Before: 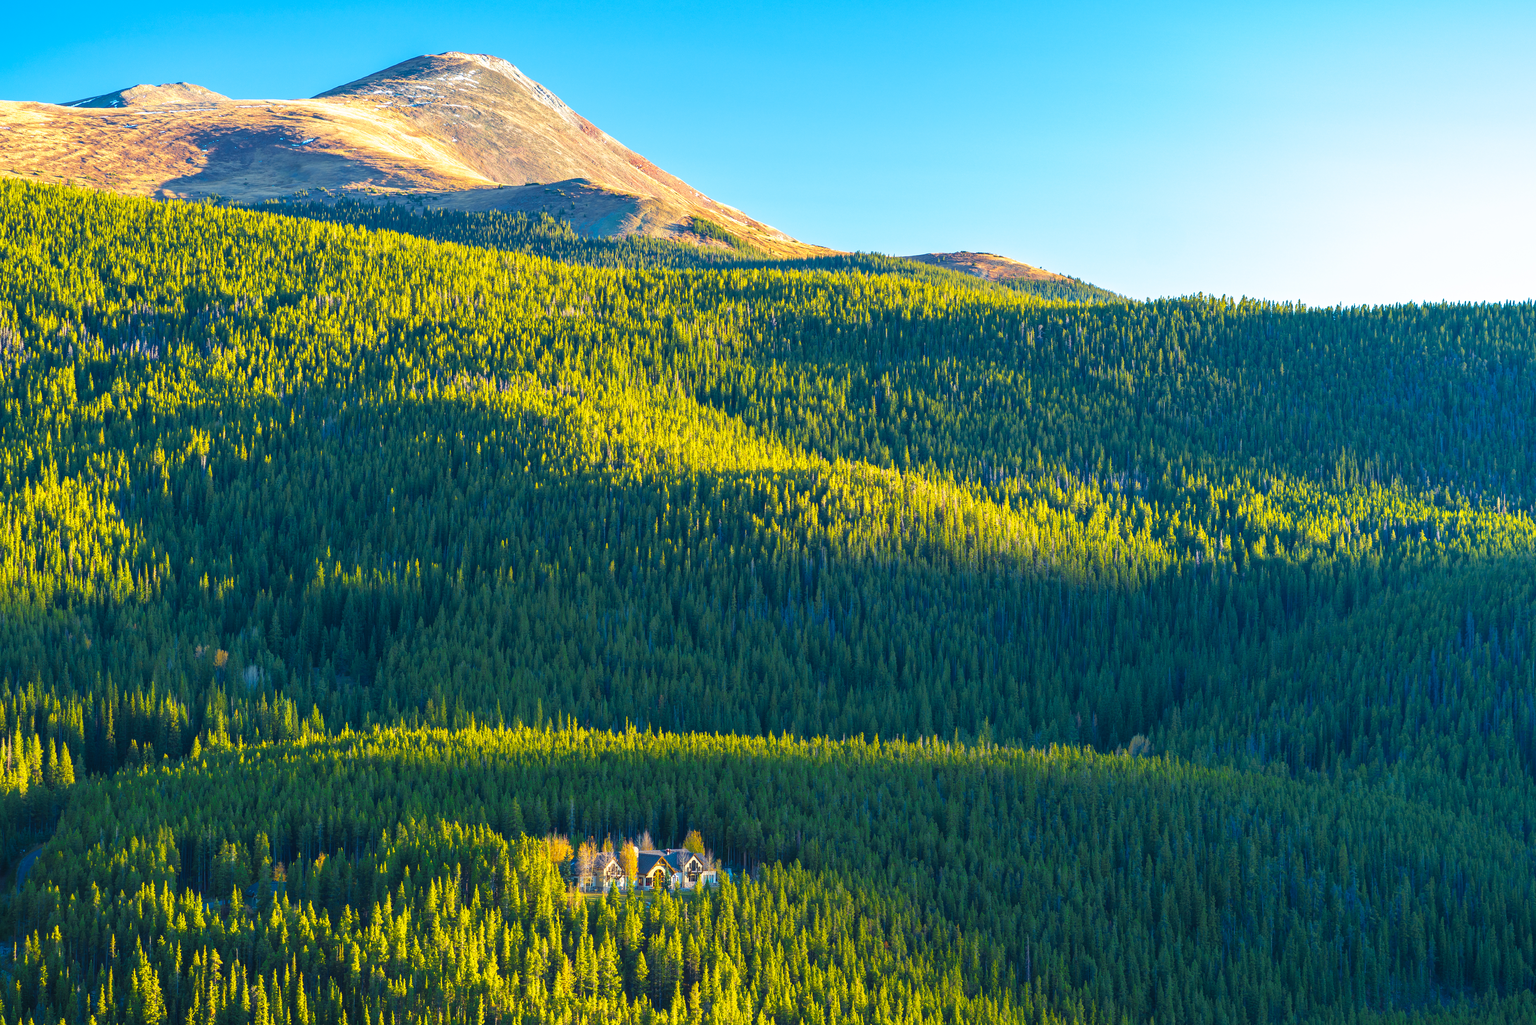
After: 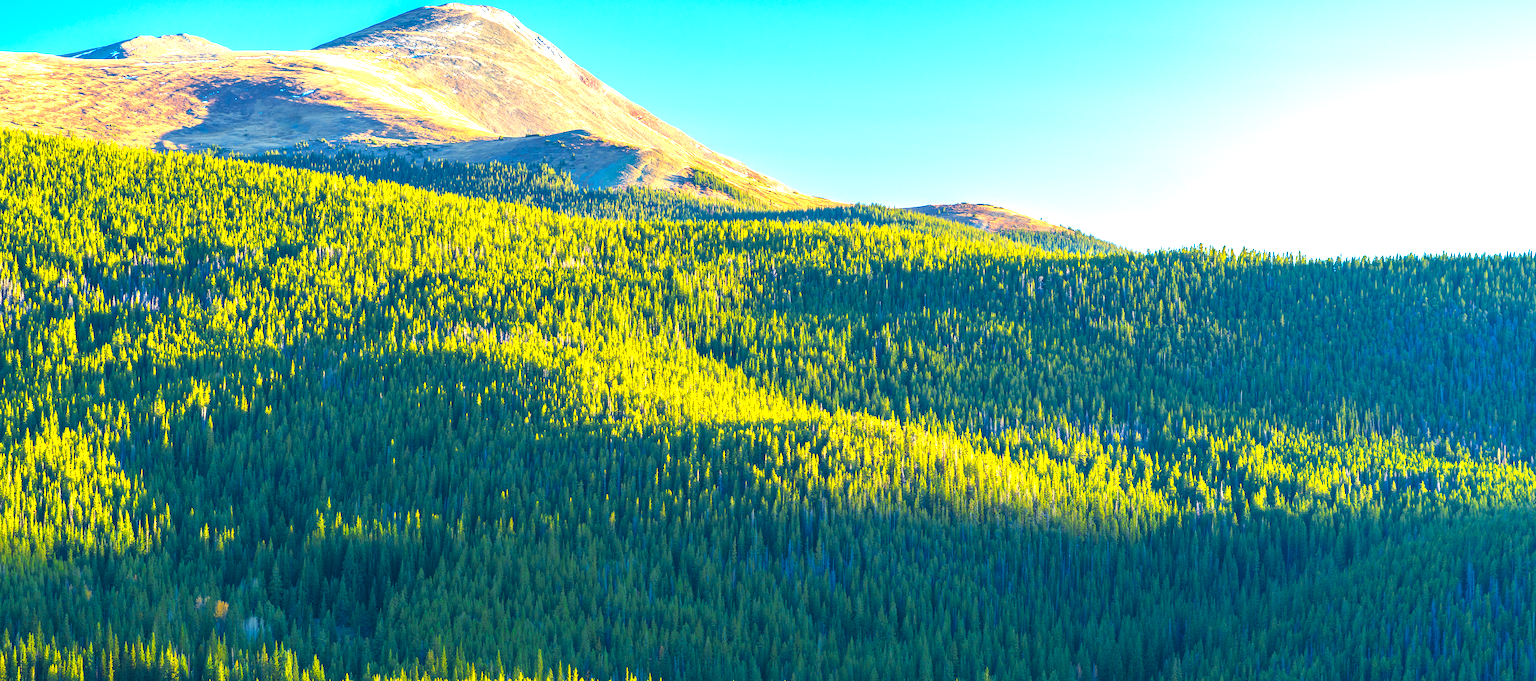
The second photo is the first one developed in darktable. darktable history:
crop and rotate: top 4.795%, bottom 28.732%
color correction: highlights b* -0.015, saturation 1.1
exposure: black level correction 0, exposure 0.691 EV, compensate highlight preservation false
